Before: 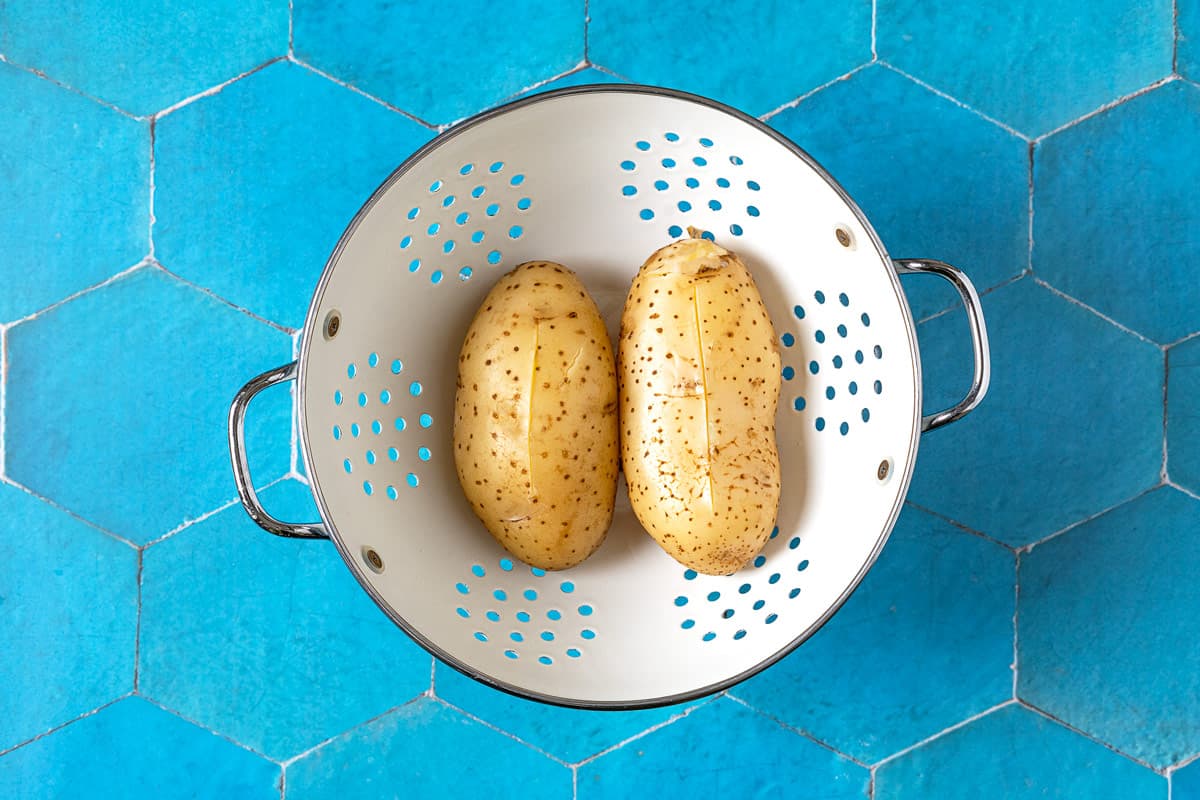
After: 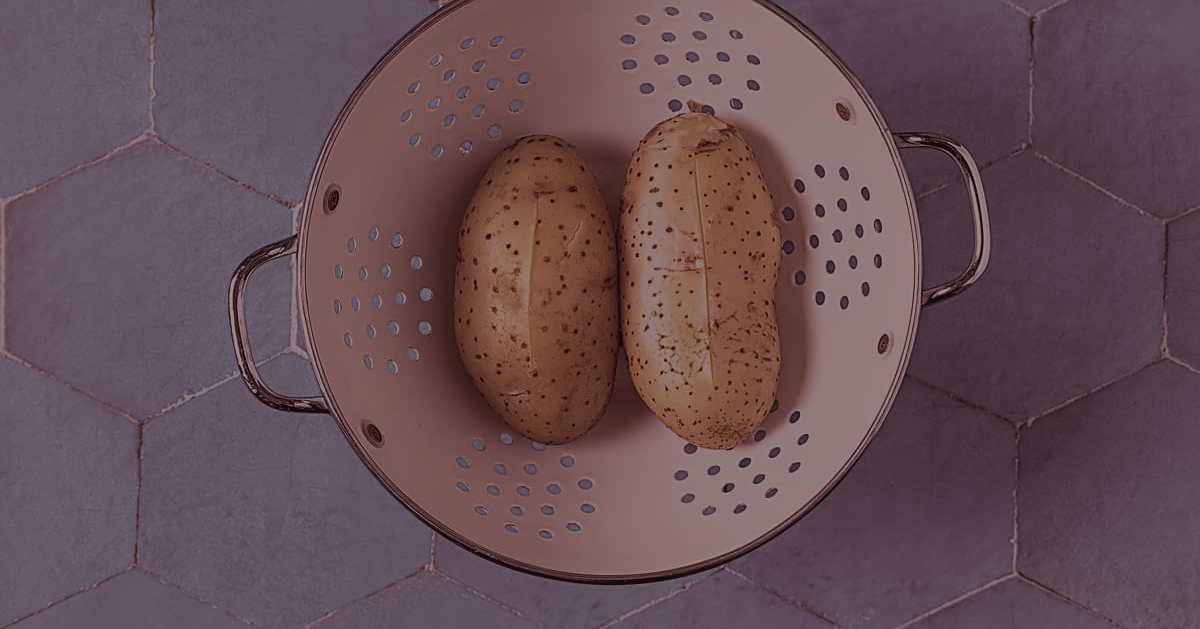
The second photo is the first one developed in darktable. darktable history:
split-toning: shadows › saturation 0.41, highlights › saturation 0, compress 33.55%
tone curve: curves: ch0 [(0, 0.029) (0.253, 0.237) (1, 0.945)]; ch1 [(0, 0) (0.401, 0.42) (0.442, 0.47) (0.492, 0.498) (0.511, 0.523) (0.557, 0.565) (0.66, 0.683) (1, 1)]; ch2 [(0, 0) (0.394, 0.413) (0.5, 0.5) (0.578, 0.568) (1, 1)], color space Lab, independent channels, preserve colors none
shadows and highlights: on, module defaults
exposure: exposure -2.002 EV, compensate highlight preservation false
crop and rotate: top 15.774%, bottom 5.506%
sharpen: on, module defaults
